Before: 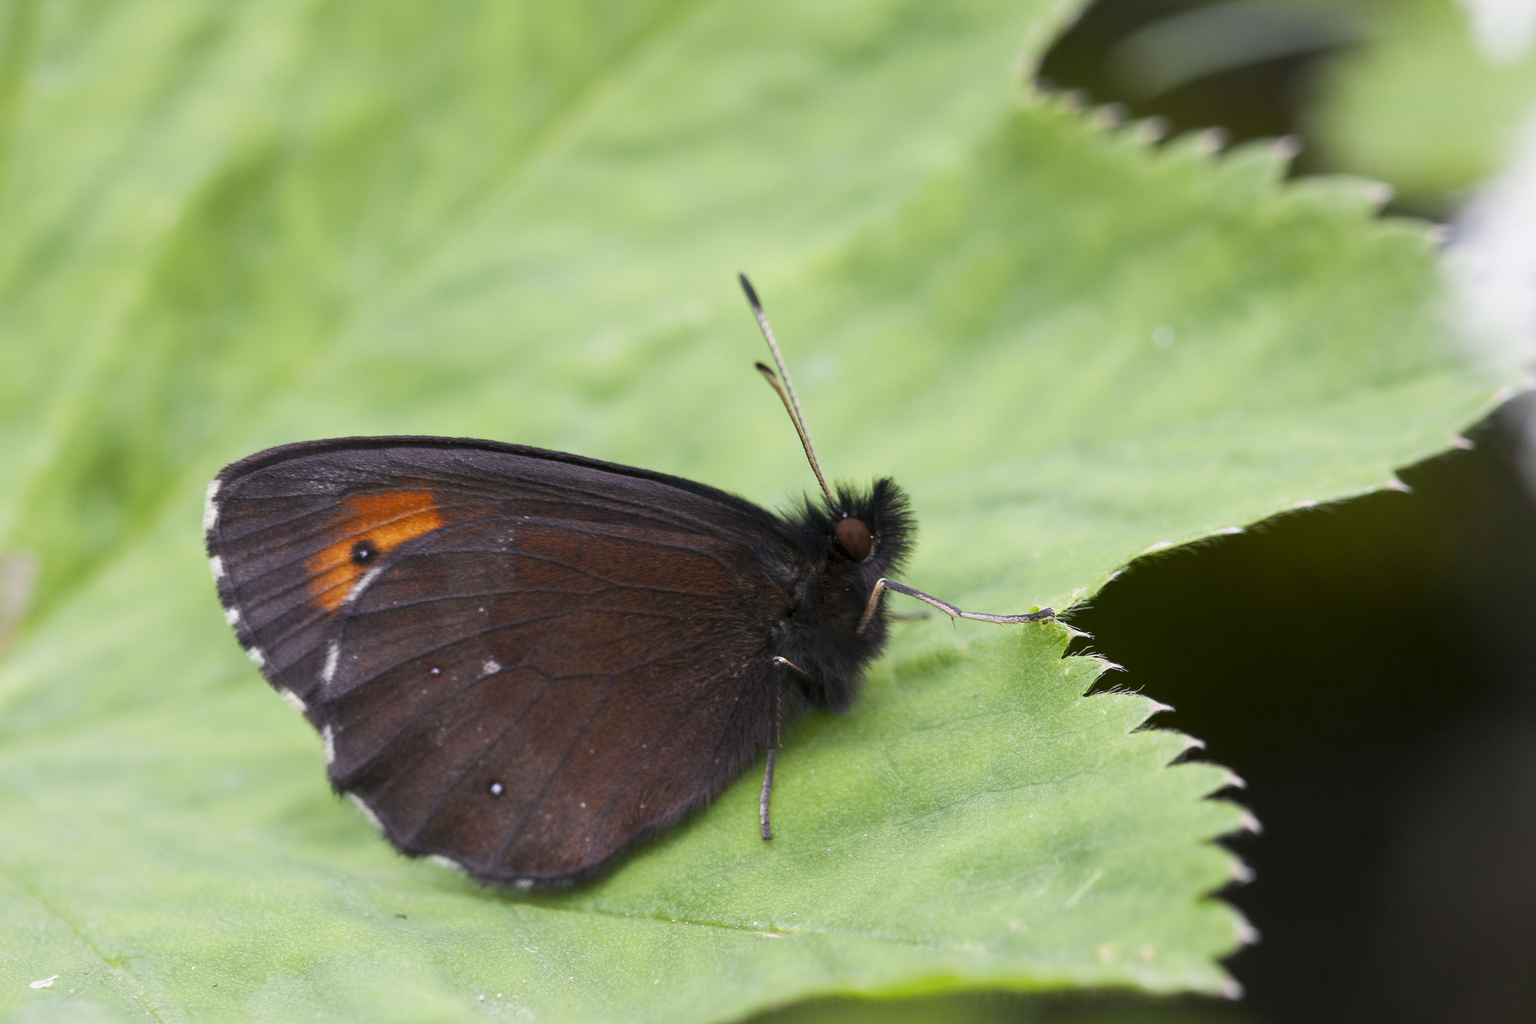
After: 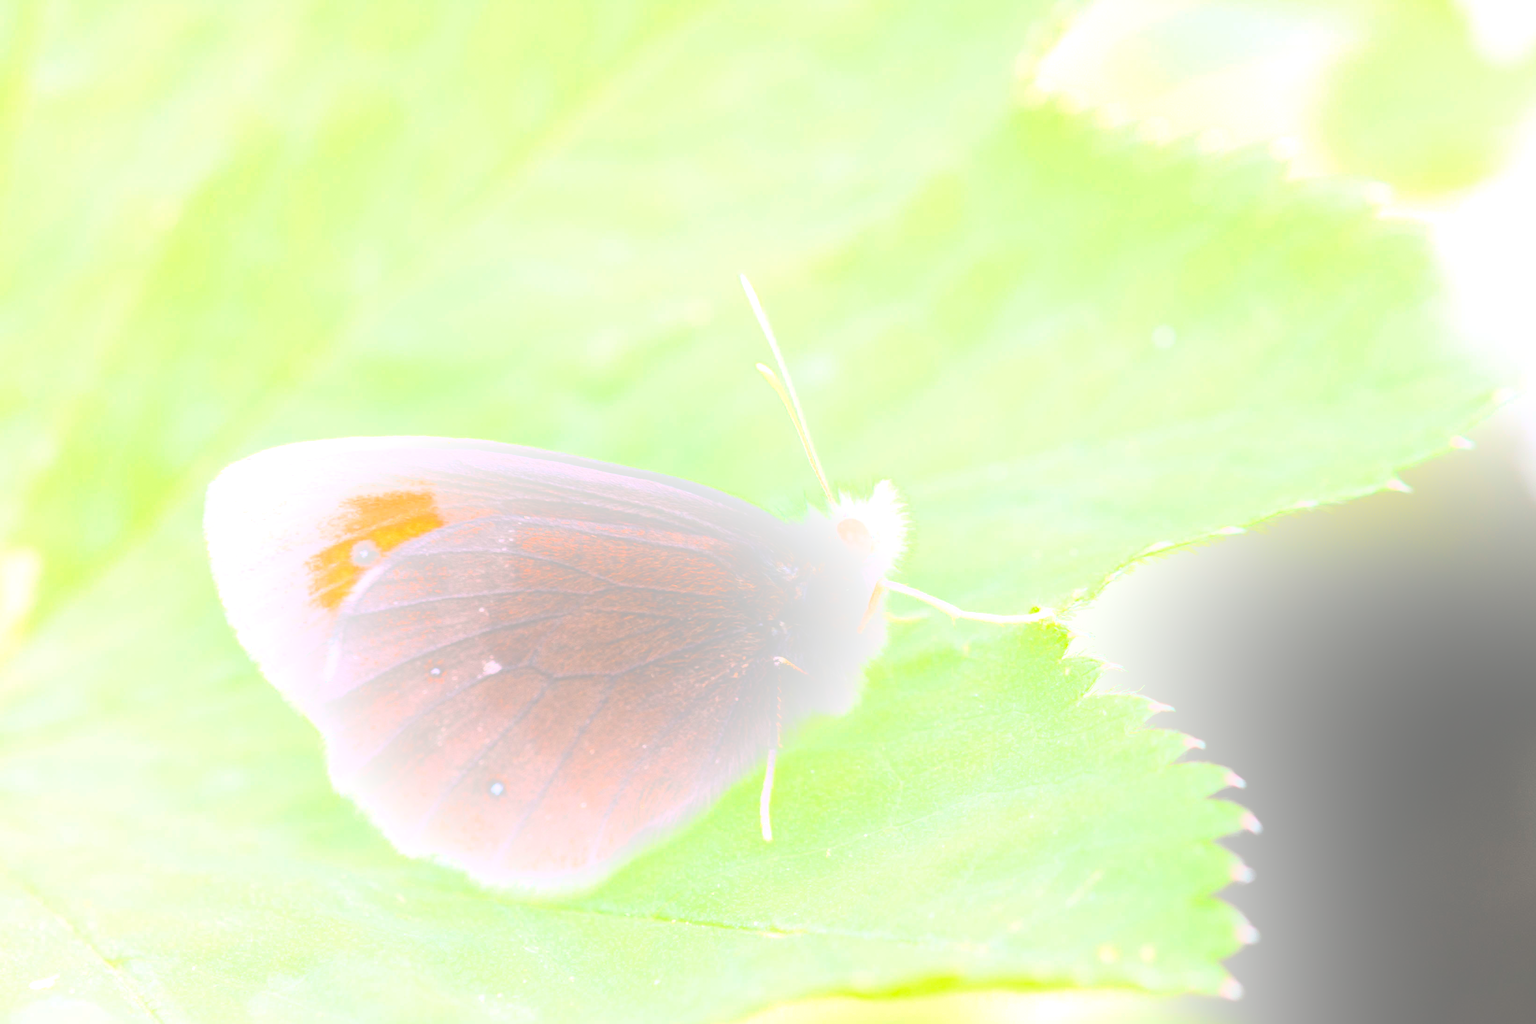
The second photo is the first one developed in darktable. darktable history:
contrast brightness saturation: contrast -0.28
rgb curve: curves: ch0 [(0, 0) (0.21, 0.15) (0.24, 0.21) (0.5, 0.75) (0.75, 0.96) (0.89, 0.99) (1, 1)]; ch1 [(0, 0.02) (0.21, 0.13) (0.25, 0.2) (0.5, 0.67) (0.75, 0.9) (0.89, 0.97) (1, 1)]; ch2 [(0, 0.02) (0.21, 0.13) (0.25, 0.2) (0.5, 0.67) (0.75, 0.9) (0.89, 0.97) (1, 1)], compensate middle gray true
local contrast: on, module defaults
shadows and highlights: radius 125.46, shadows 21.19, highlights -21.19, low approximation 0.01
bloom: size 70%, threshold 25%, strength 70%
